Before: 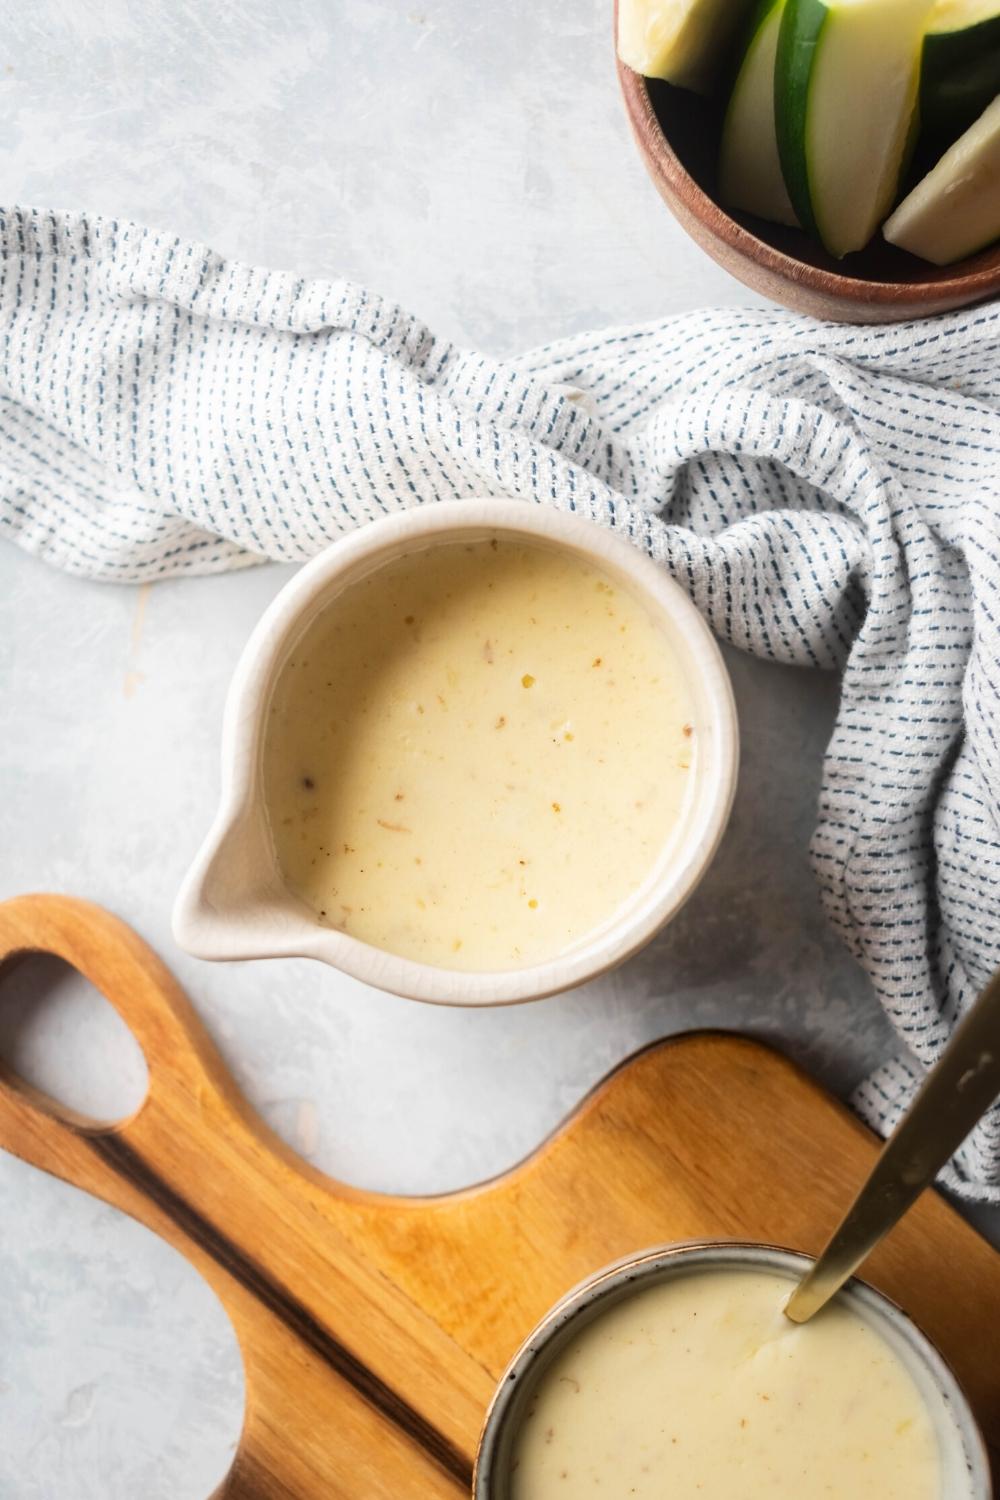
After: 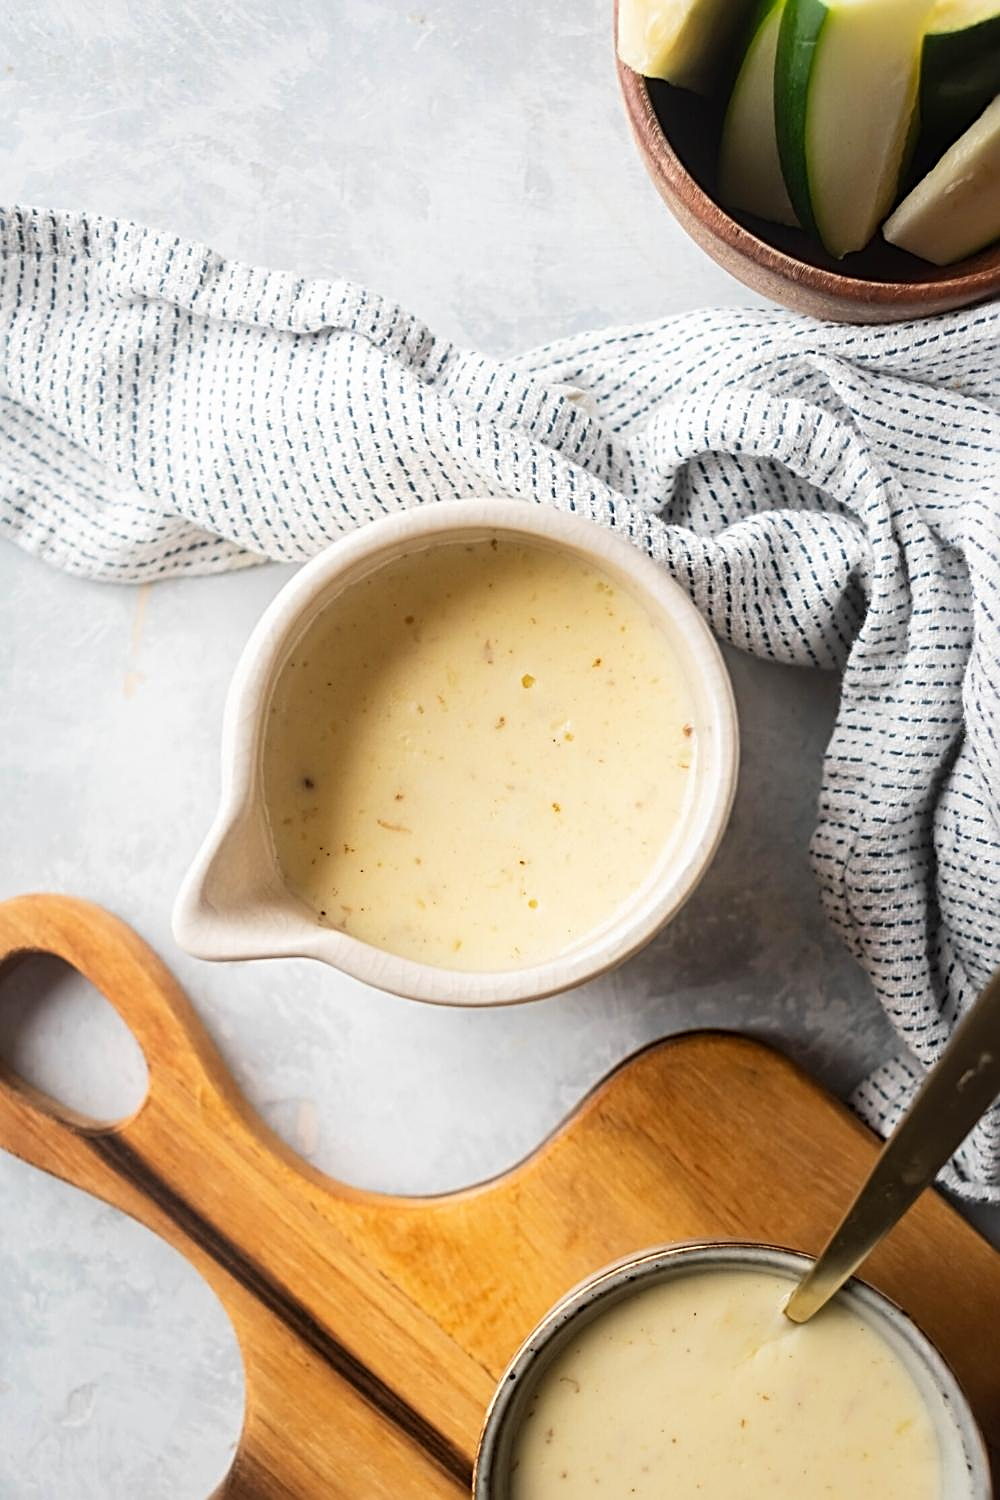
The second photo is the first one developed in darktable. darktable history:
sharpen: radius 2.848, amount 0.706
